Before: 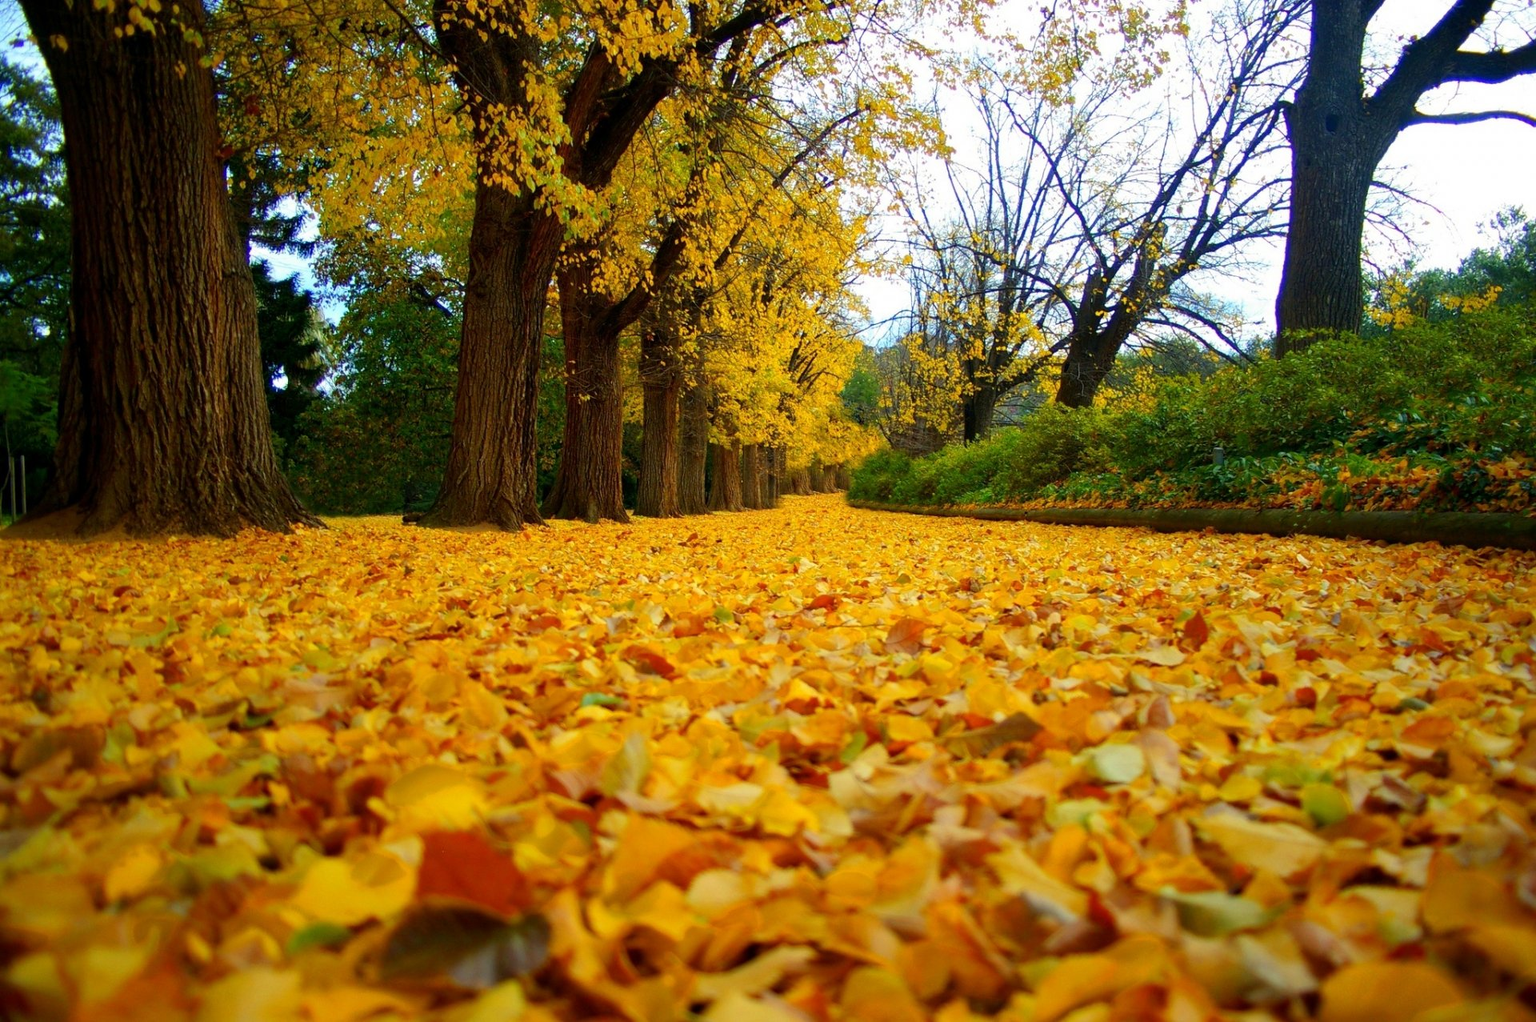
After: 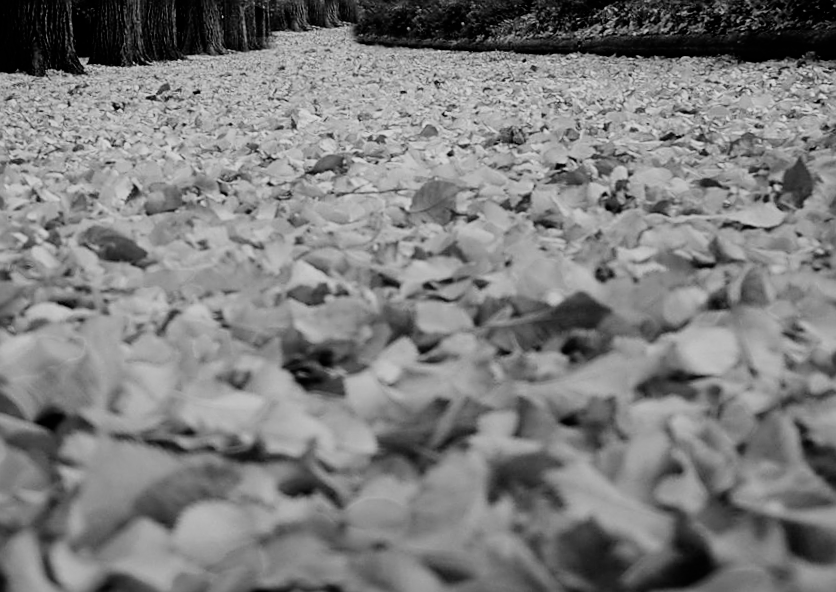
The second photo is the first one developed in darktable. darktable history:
crop: left 35.976%, top 45.819%, right 18.162%, bottom 5.807%
monochrome: on, module defaults
rotate and perspective: rotation -2.12°, lens shift (vertical) 0.009, lens shift (horizontal) -0.008, automatic cropping original format, crop left 0.036, crop right 0.964, crop top 0.05, crop bottom 0.959
color calibration: output gray [0.267, 0.423, 0.261, 0], illuminant same as pipeline (D50), adaptation none (bypass)
filmic rgb: black relative exposure -5 EV, hardness 2.88, contrast 1.4
sharpen: on, module defaults
